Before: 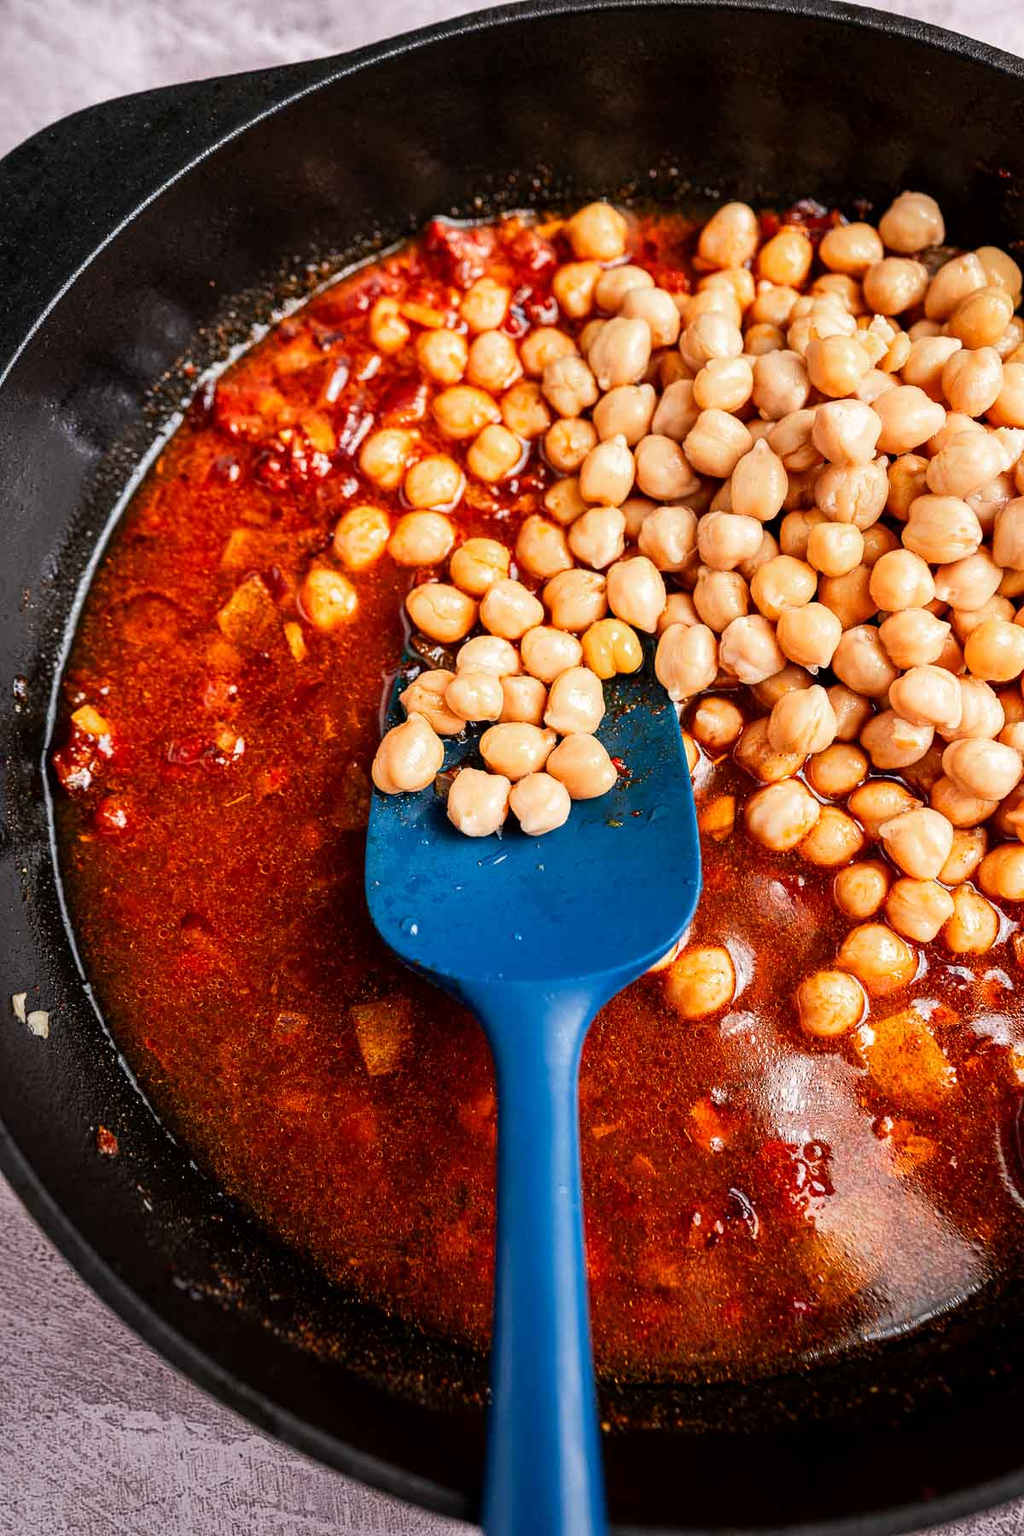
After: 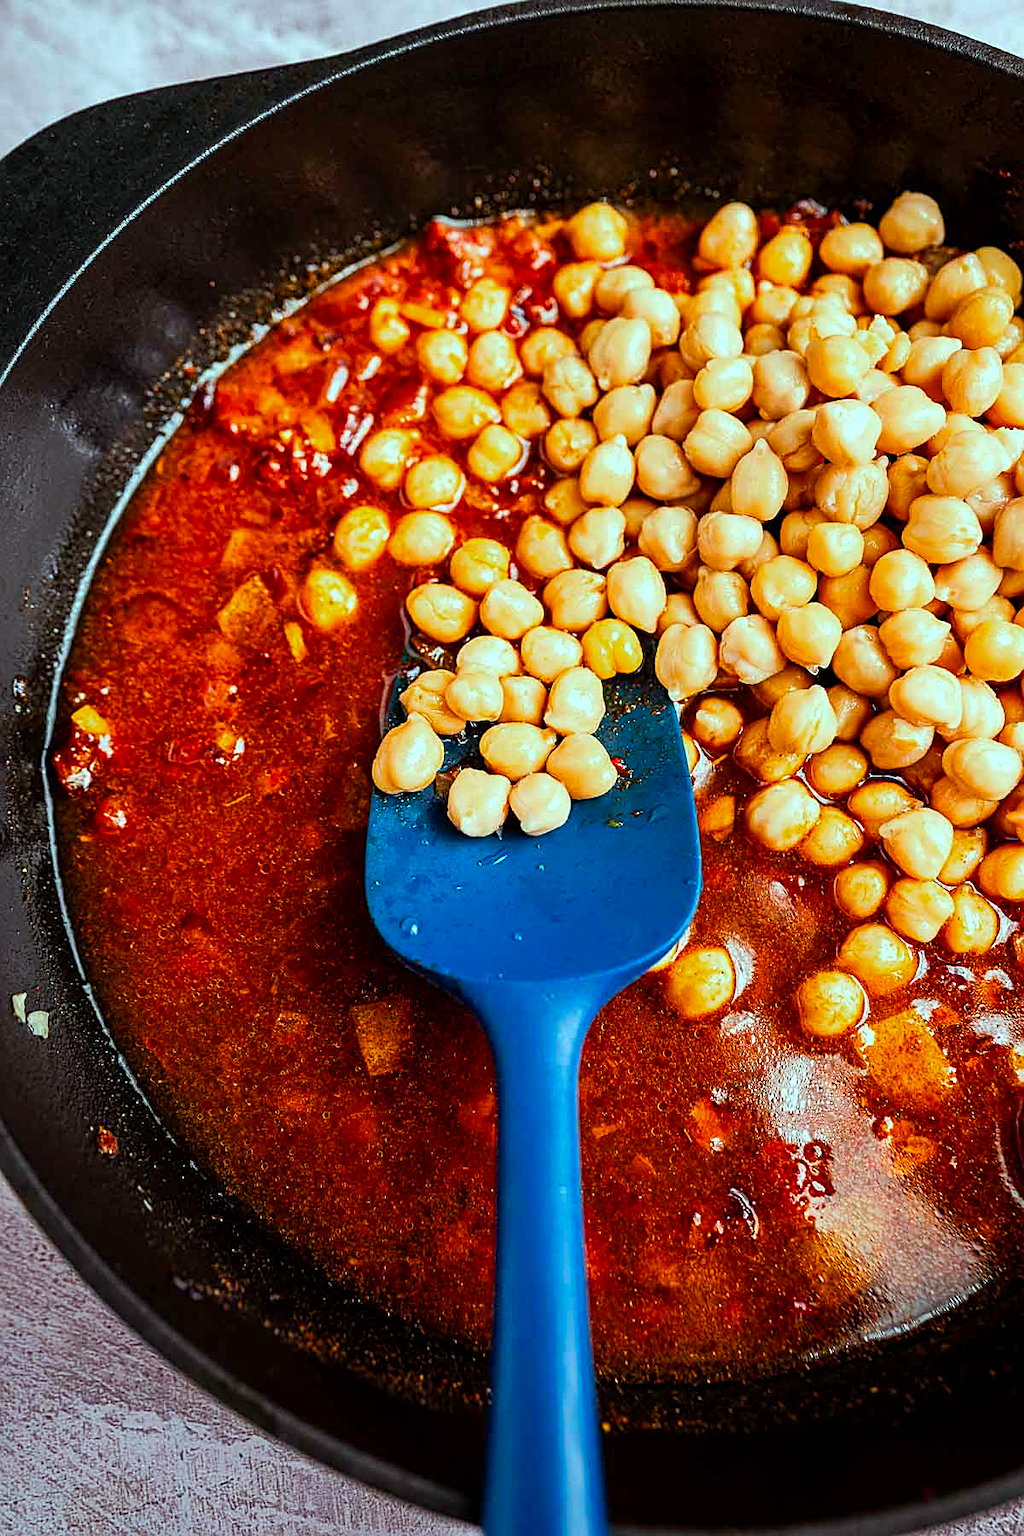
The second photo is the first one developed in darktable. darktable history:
sharpen: on, module defaults
color balance rgb: highlights gain › chroma 4.051%, highlights gain › hue 202.45°, perceptual saturation grading › global saturation 28.246%, perceptual saturation grading › mid-tones 12.005%, perceptual saturation grading › shadows 9.5%
